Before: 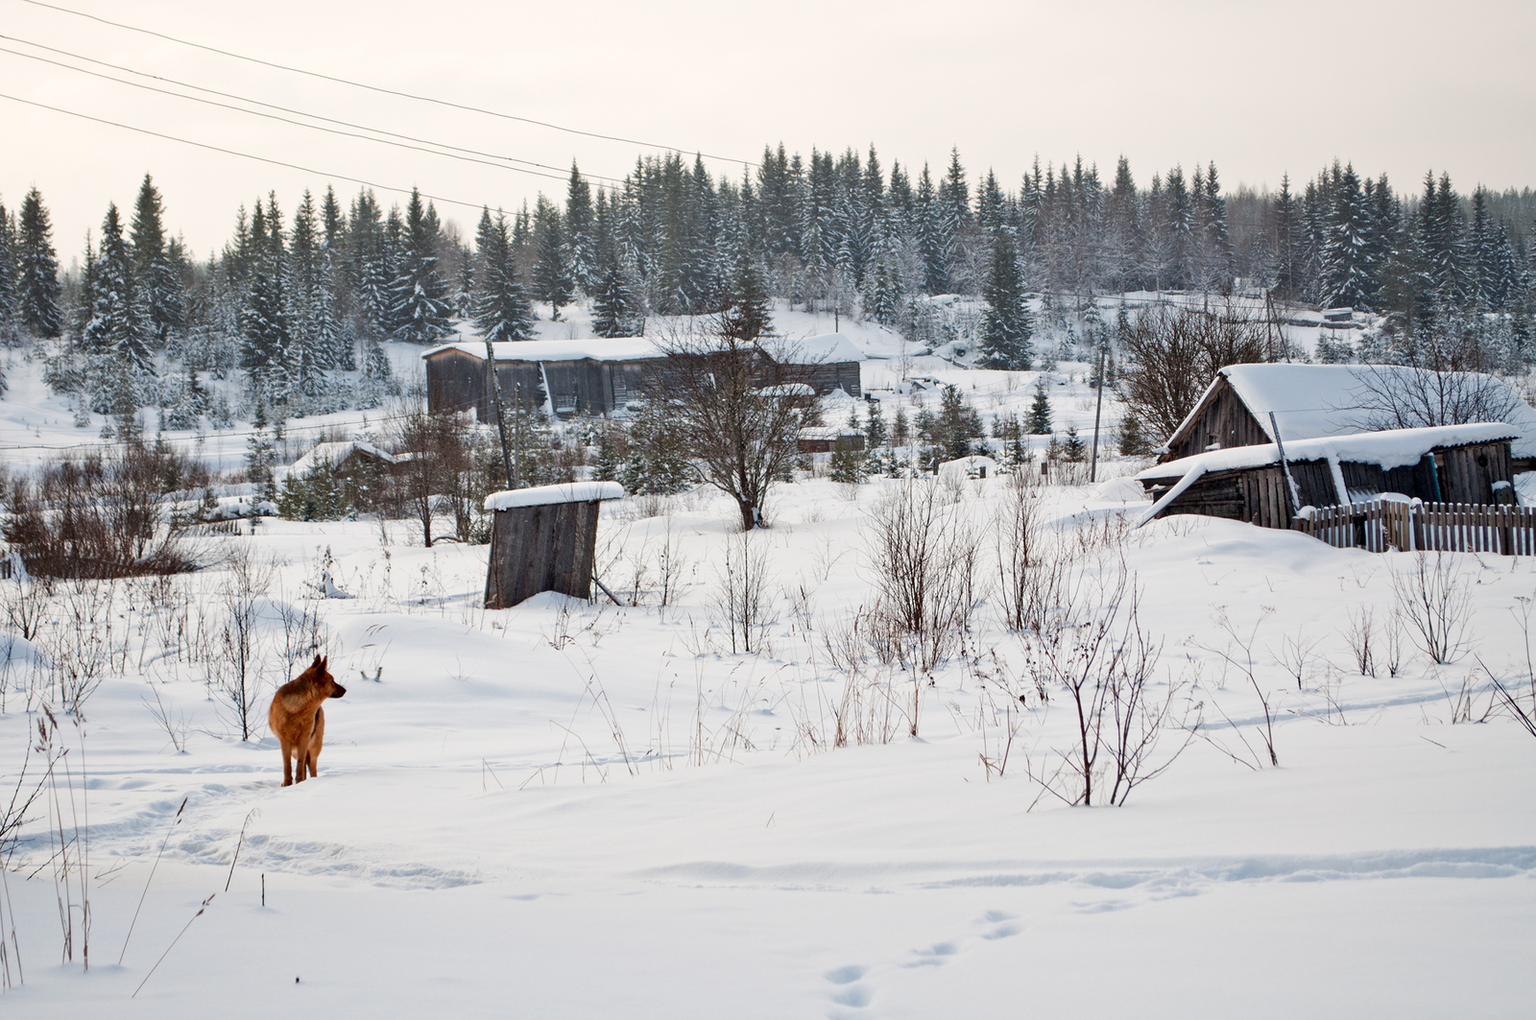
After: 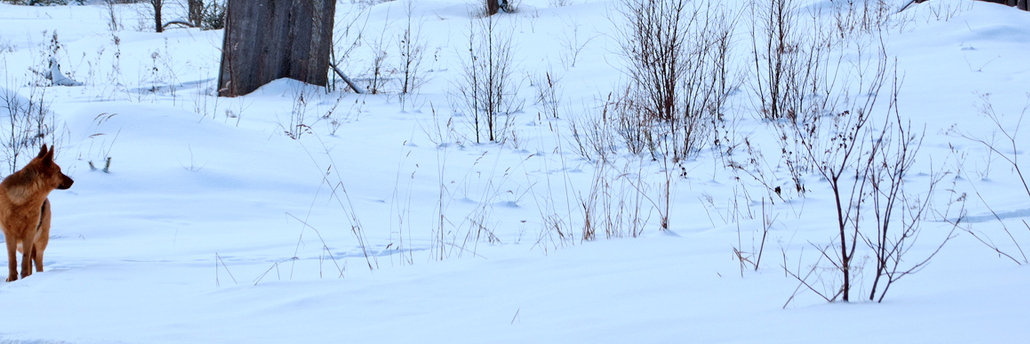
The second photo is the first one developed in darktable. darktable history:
color calibration: illuminant custom, x 0.389, y 0.387, temperature 3807.55 K, gamut compression 0.979
crop: left 17.992%, top 50.684%, right 17.631%, bottom 16.929%
